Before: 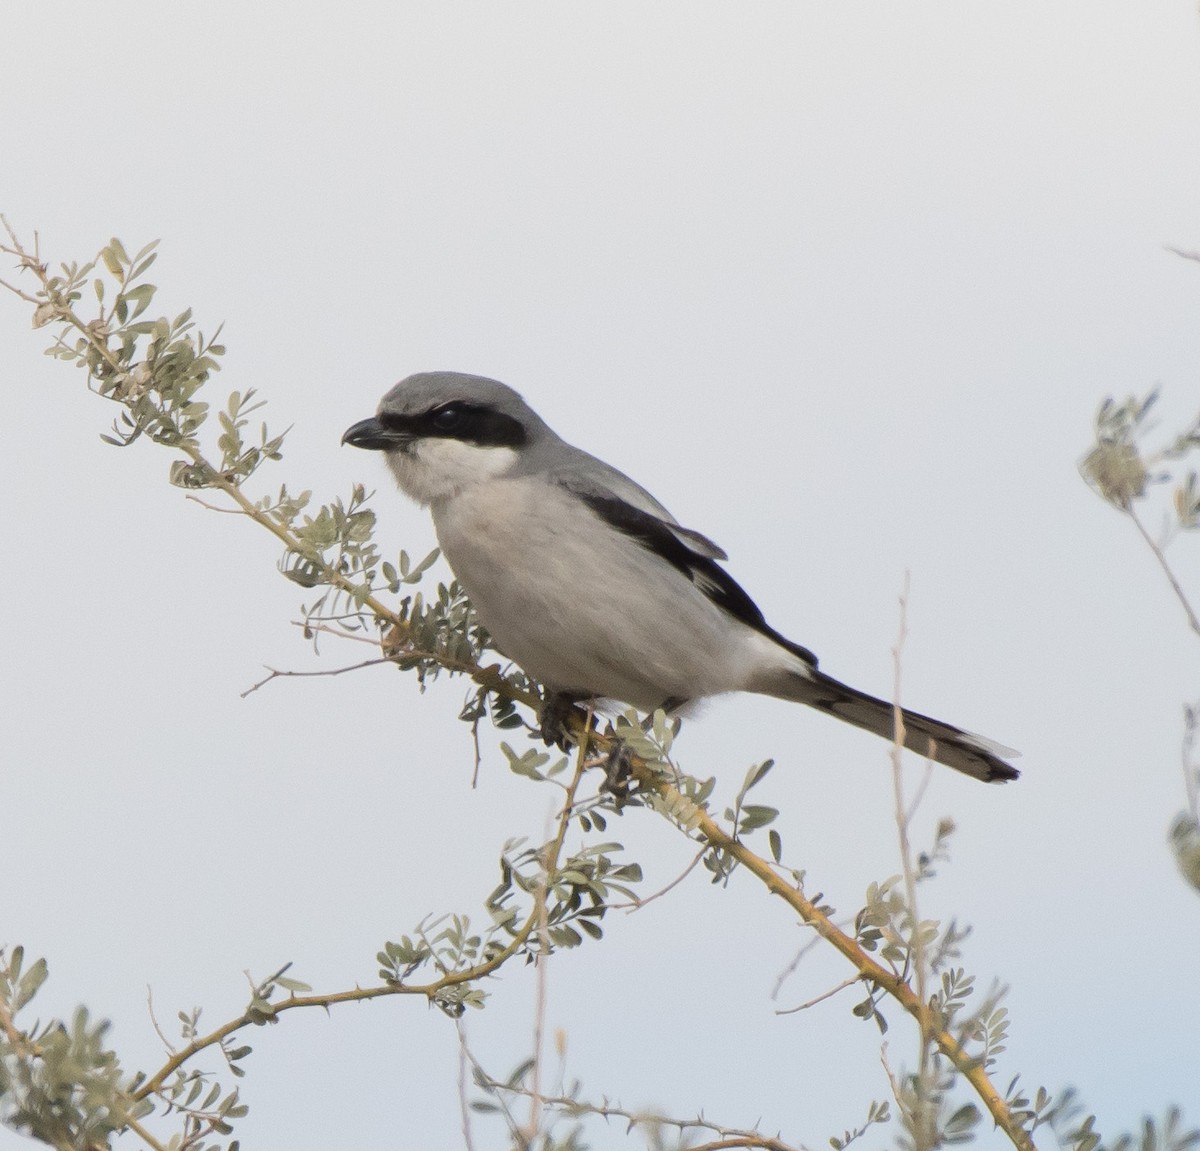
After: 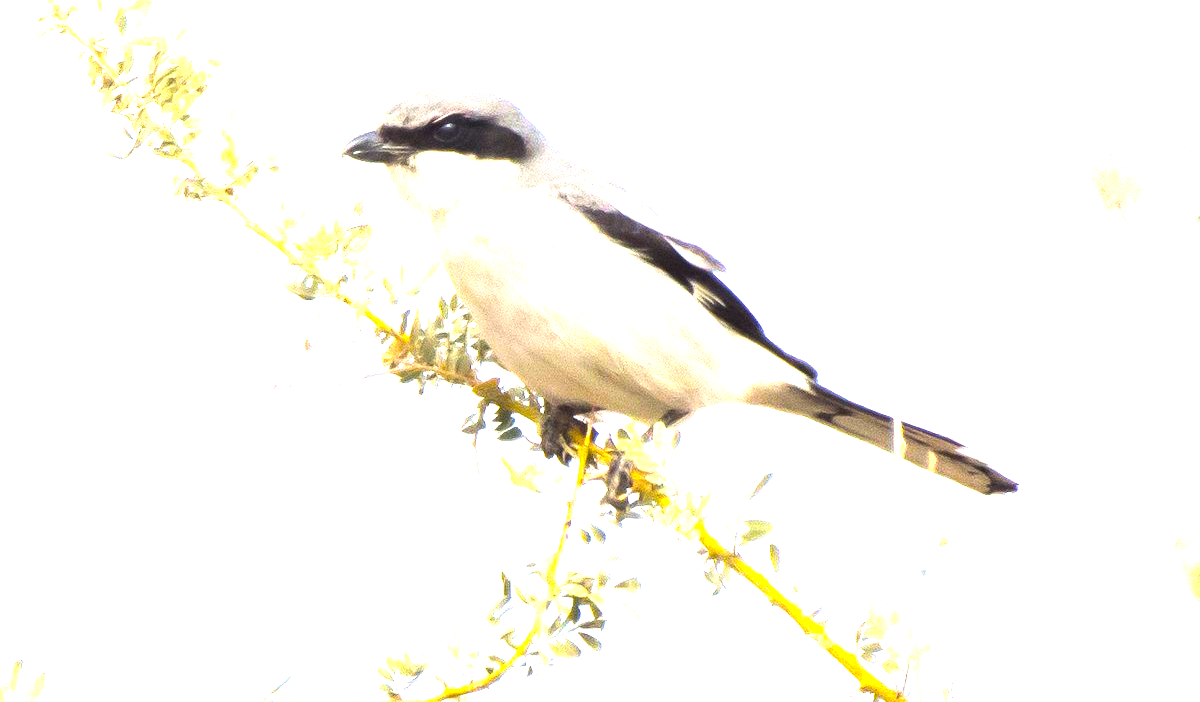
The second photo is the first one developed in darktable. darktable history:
exposure: black level correction 0, exposure 2.093 EV, compensate highlight preservation false
color balance rgb: shadows lift › chroma 3.254%, shadows lift › hue 280.96°, perceptual saturation grading › global saturation 60.327%, perceptual saturation grading › highlights 20.098%, perceptual saturation grading › shadows -49.875%, global vibrance 25.058%, contrast 19.857%
crop and rotate: top 24.961%, bottom 13.974%
